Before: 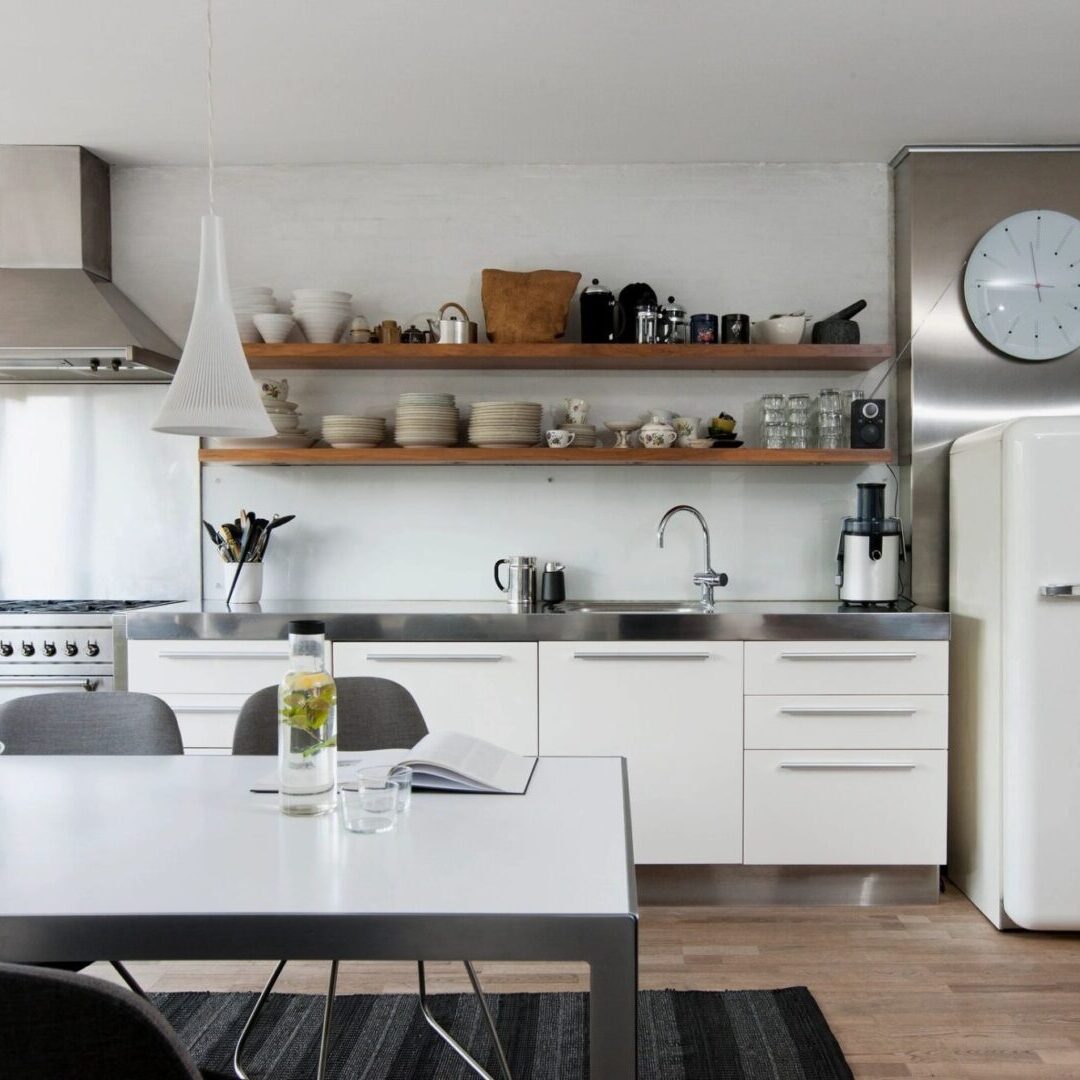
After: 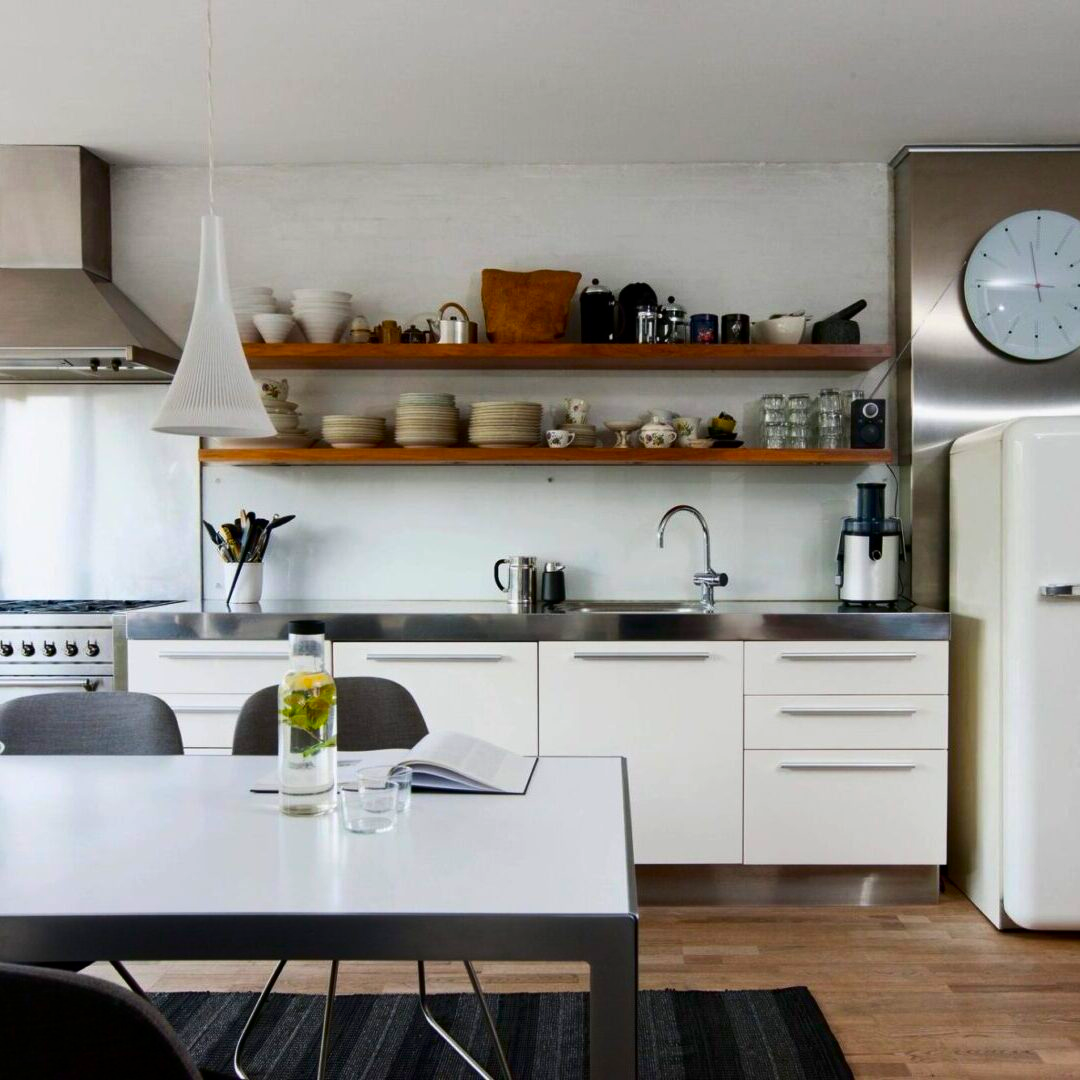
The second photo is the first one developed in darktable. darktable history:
contrast brightness saturation: contrast 0.118, brightness -0.123, saturation 0.196
color balance rgb: shadows lift › hue 85.68°, perceptual saturation grading › global saturation 29.641%, global vibrance 14.308%
